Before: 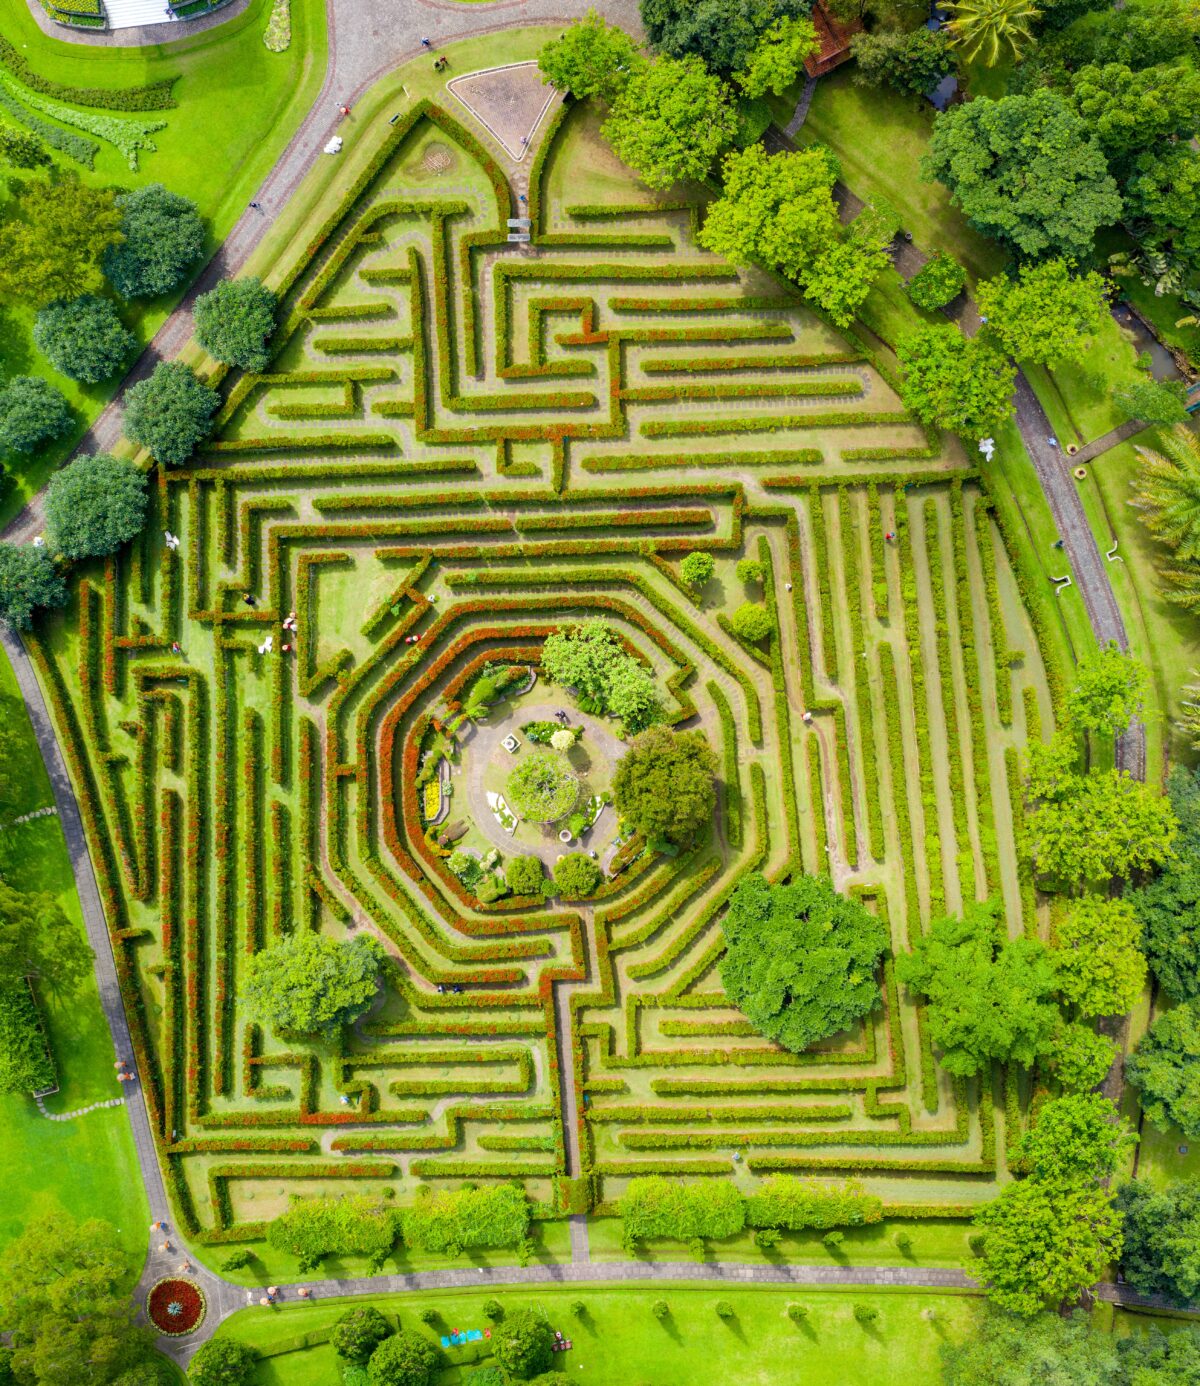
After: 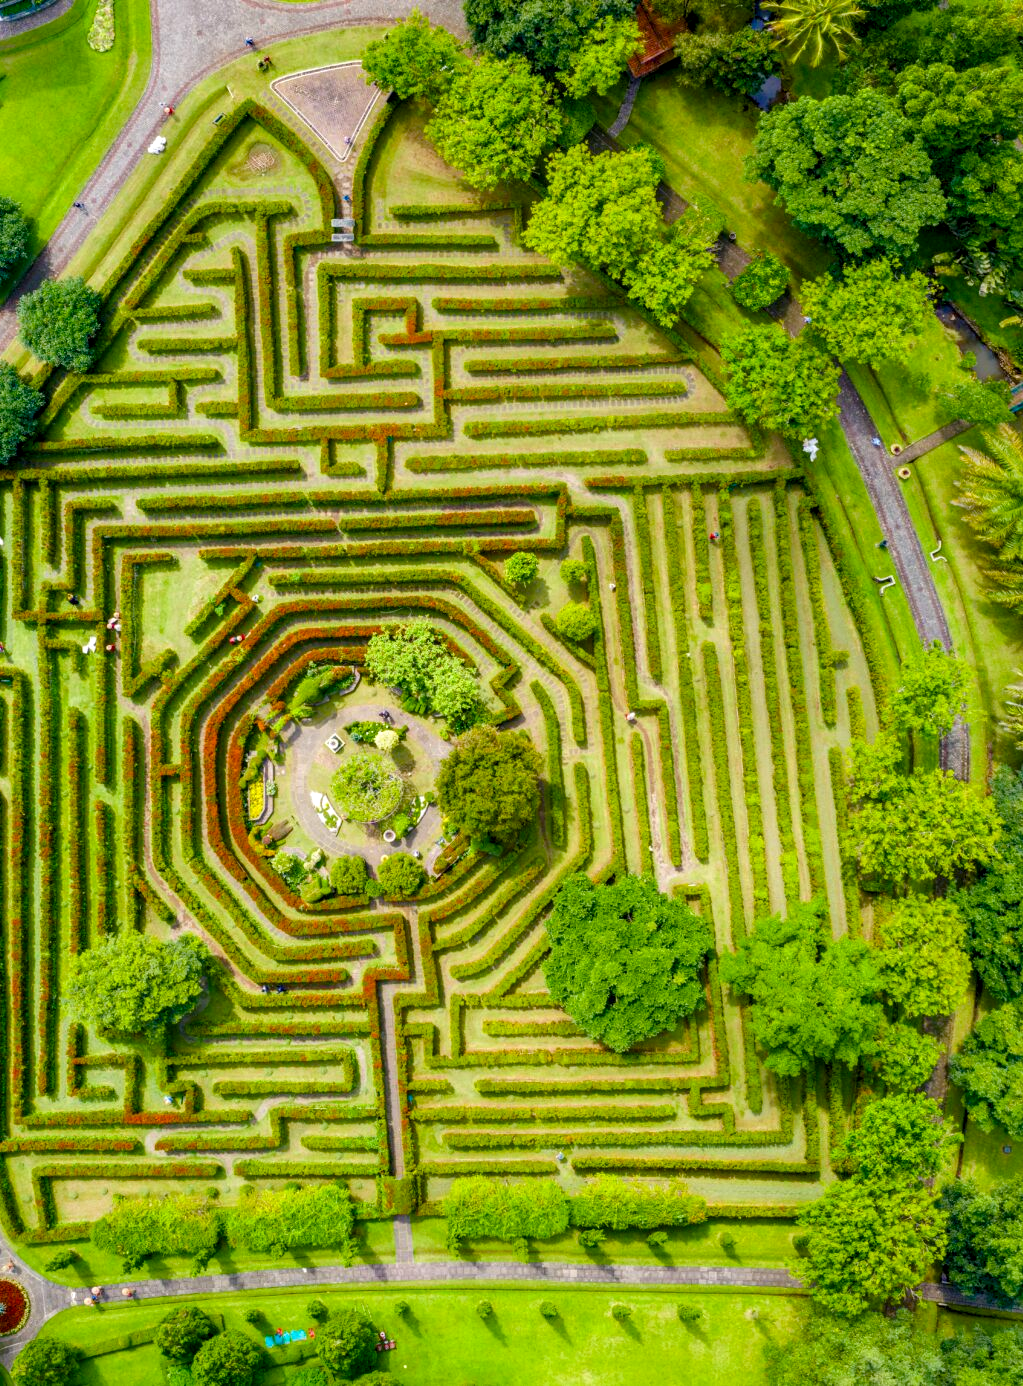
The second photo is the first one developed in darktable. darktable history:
local contrast: on, module defaults
color balance rgb: shadows lift › luminance -5.275%, shadows lift › chroma 1.149%, shadows lift › hue 219.26°, perceptual saturation grading › global saturation 20%, perceptual saturation grading › highlights -24.81%, perceptual saturation grading › shadows 25.352%, global vibrance 21.982%
crop and rotate: left 14.684%
